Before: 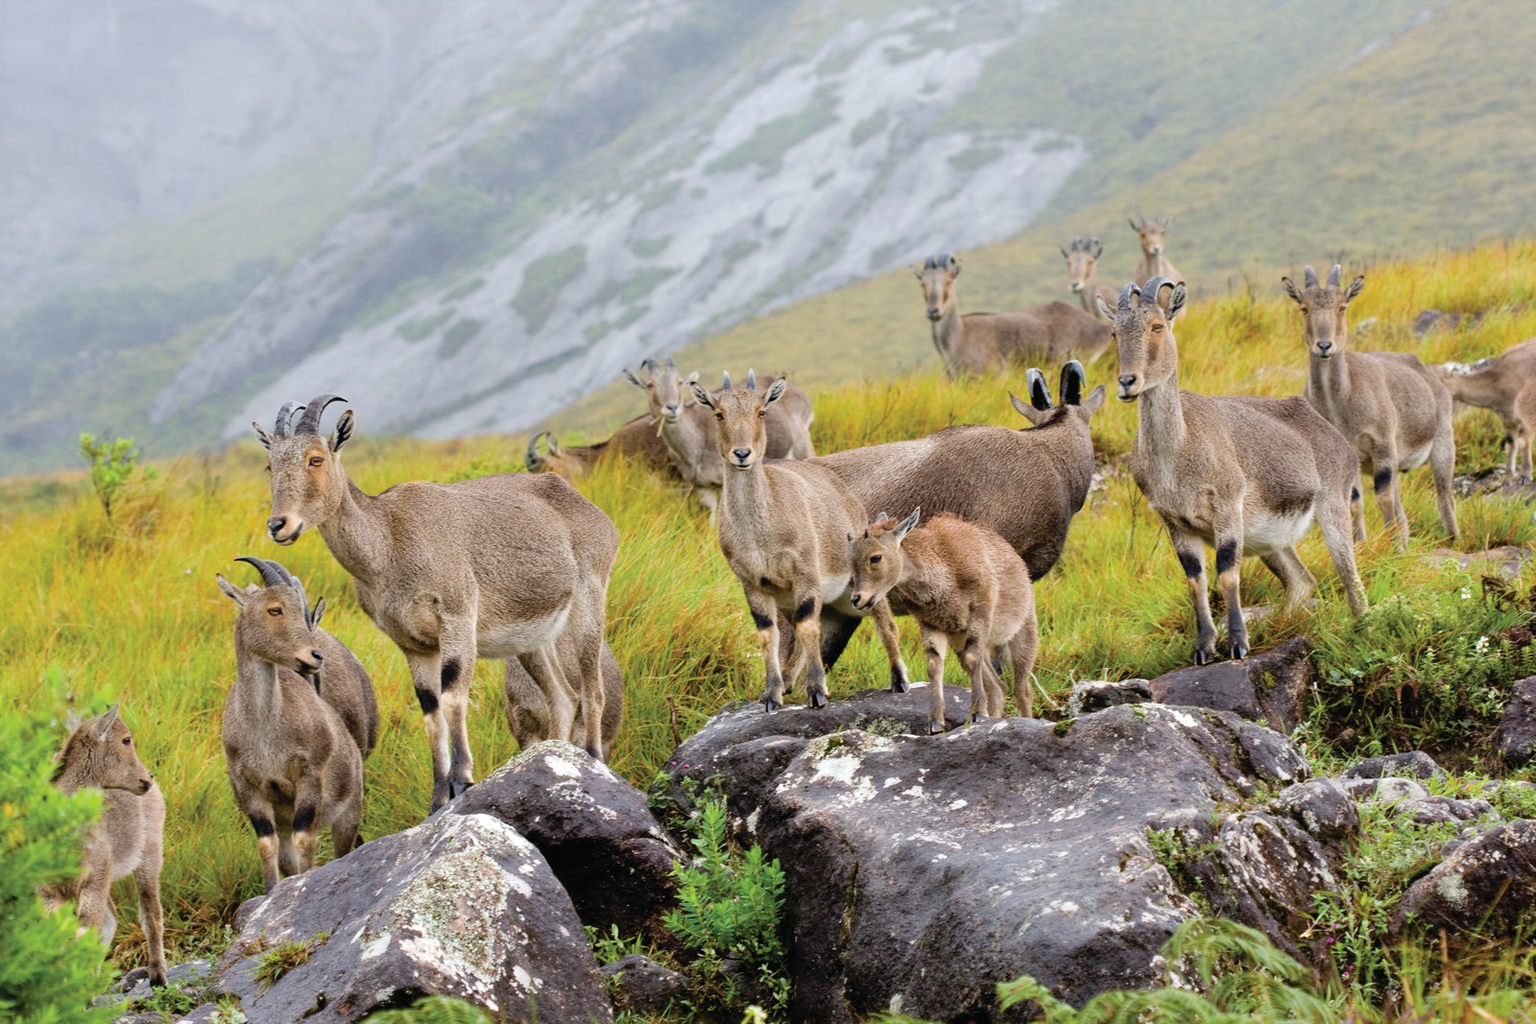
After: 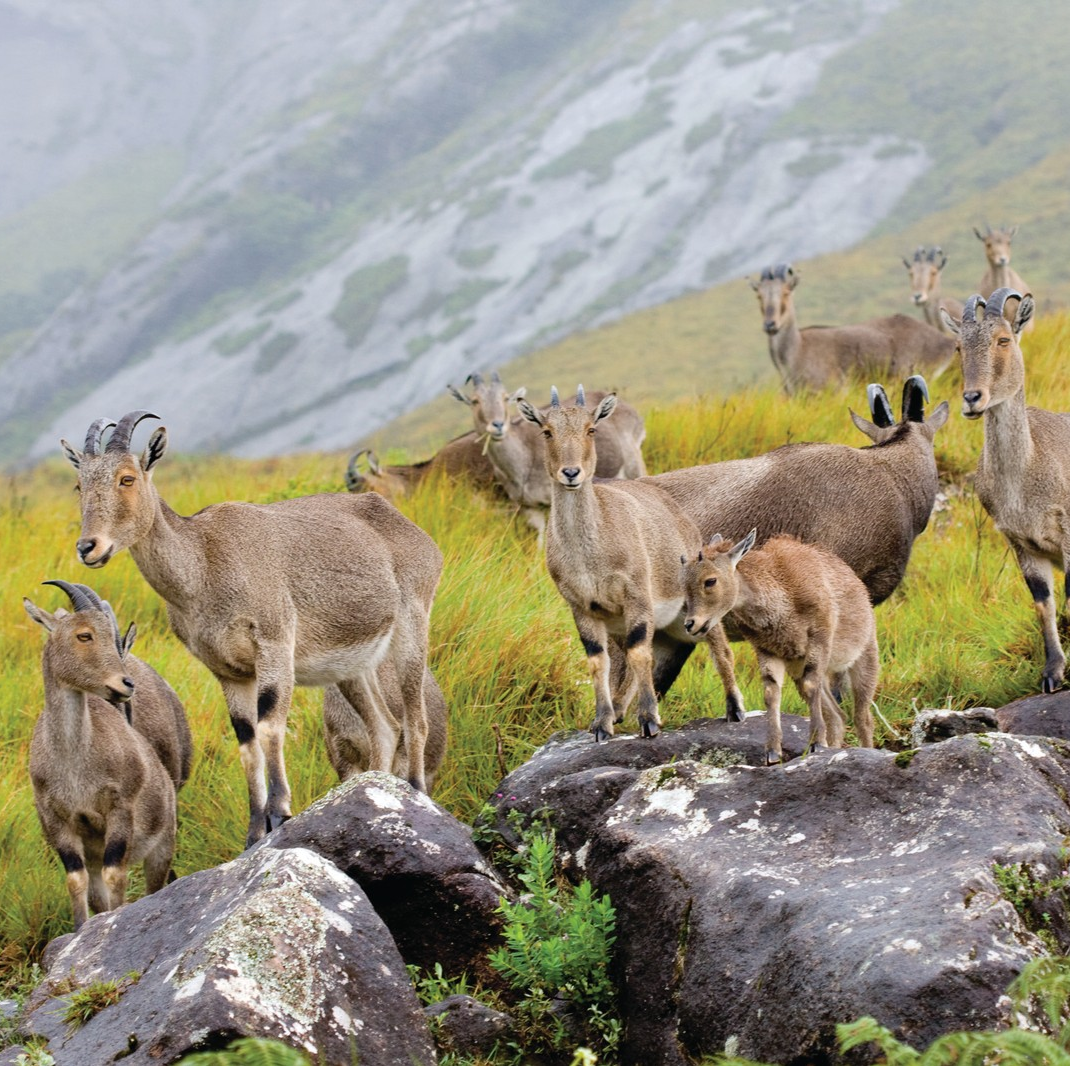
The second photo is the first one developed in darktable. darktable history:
crop and rotate: left 12.672%, right 20.45%
